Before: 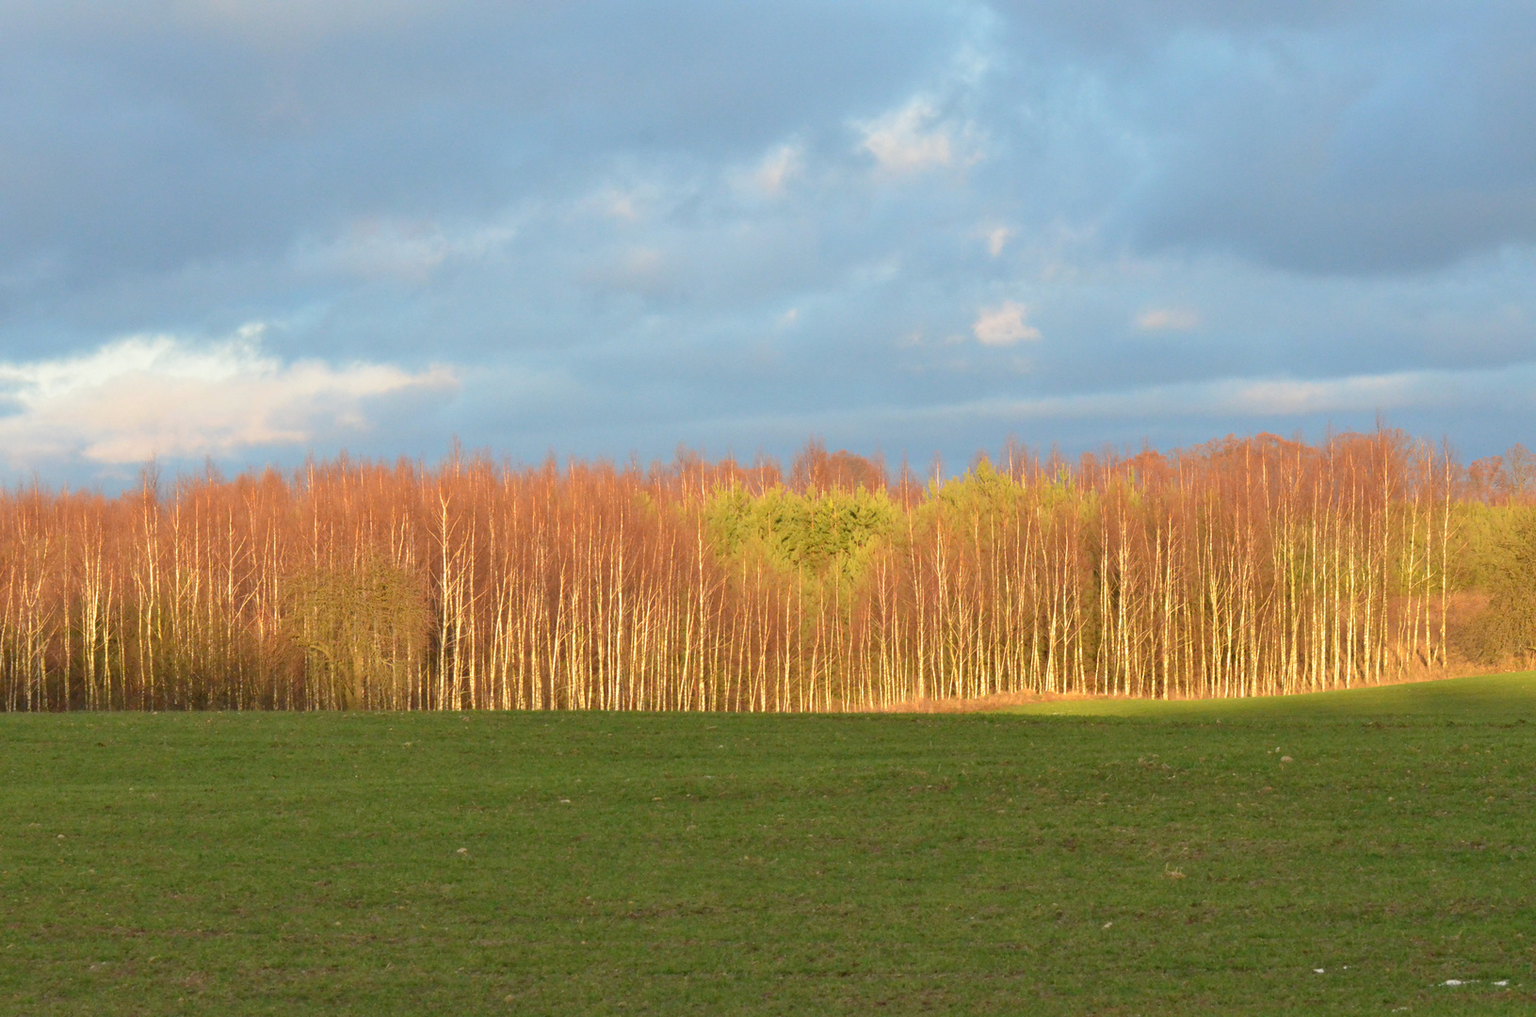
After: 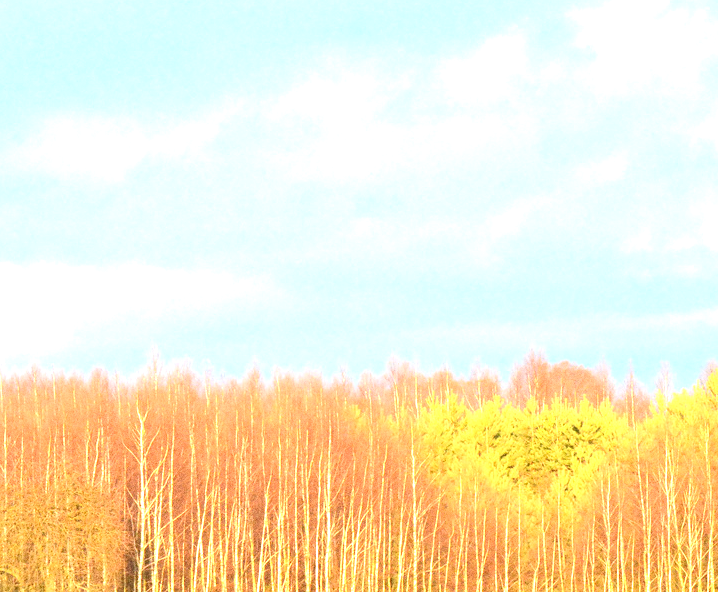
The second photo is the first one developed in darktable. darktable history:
grain: coarseness 0.09 ISO, strength 40%
exposure: black level correction 0, exposure 1.388 EV, compensate exposure bias true, compensate highlight preservation false
crop: left 20.248%, top 10.86%, right 35.675%, bottom 34.321%
